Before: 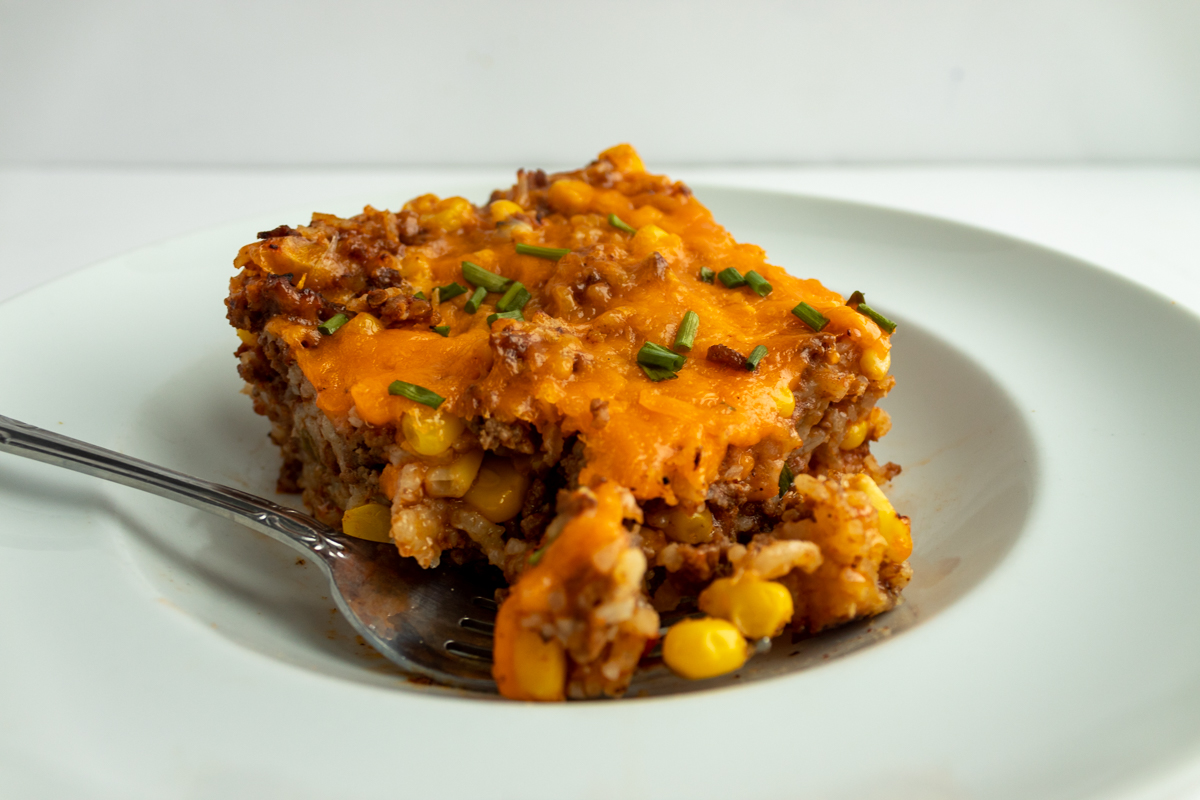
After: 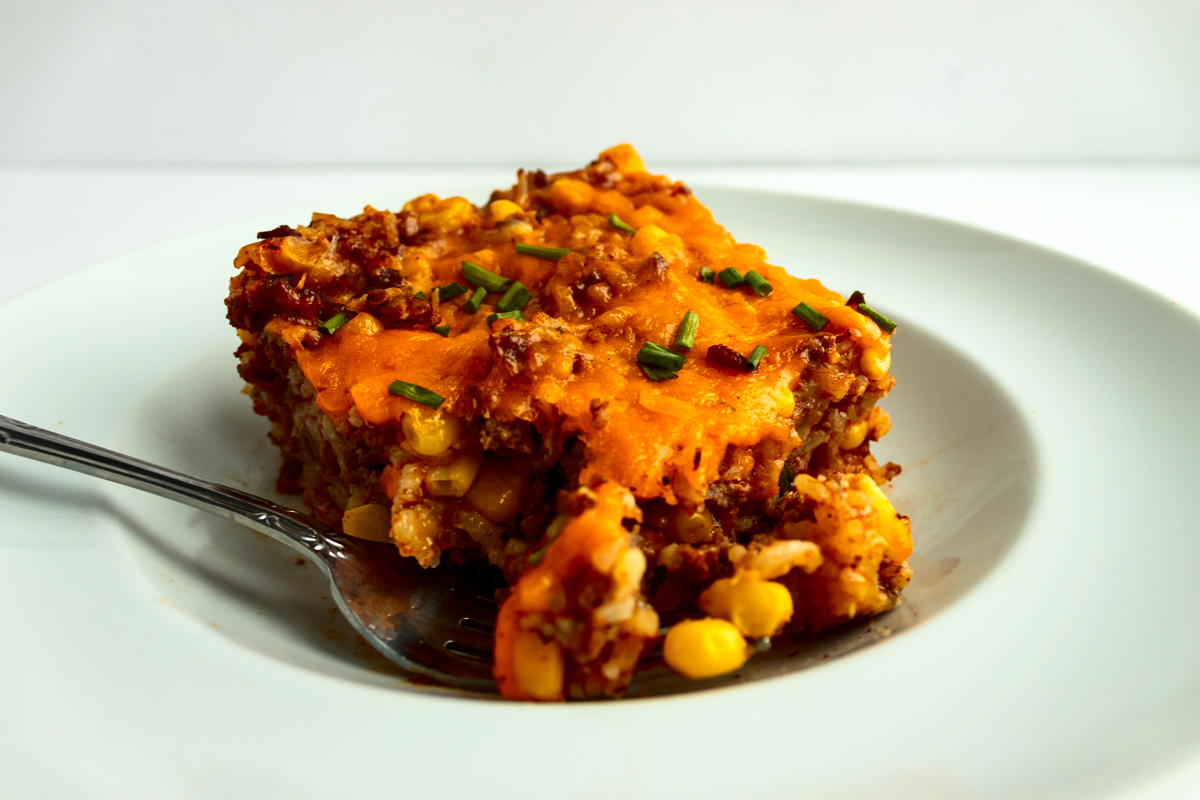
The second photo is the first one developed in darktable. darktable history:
exposure: exposure 0.127 EV, compensate highlight preservation false
contrast brightness saturation: contrast 0.21, brightness -0.11, saturation 0.21
